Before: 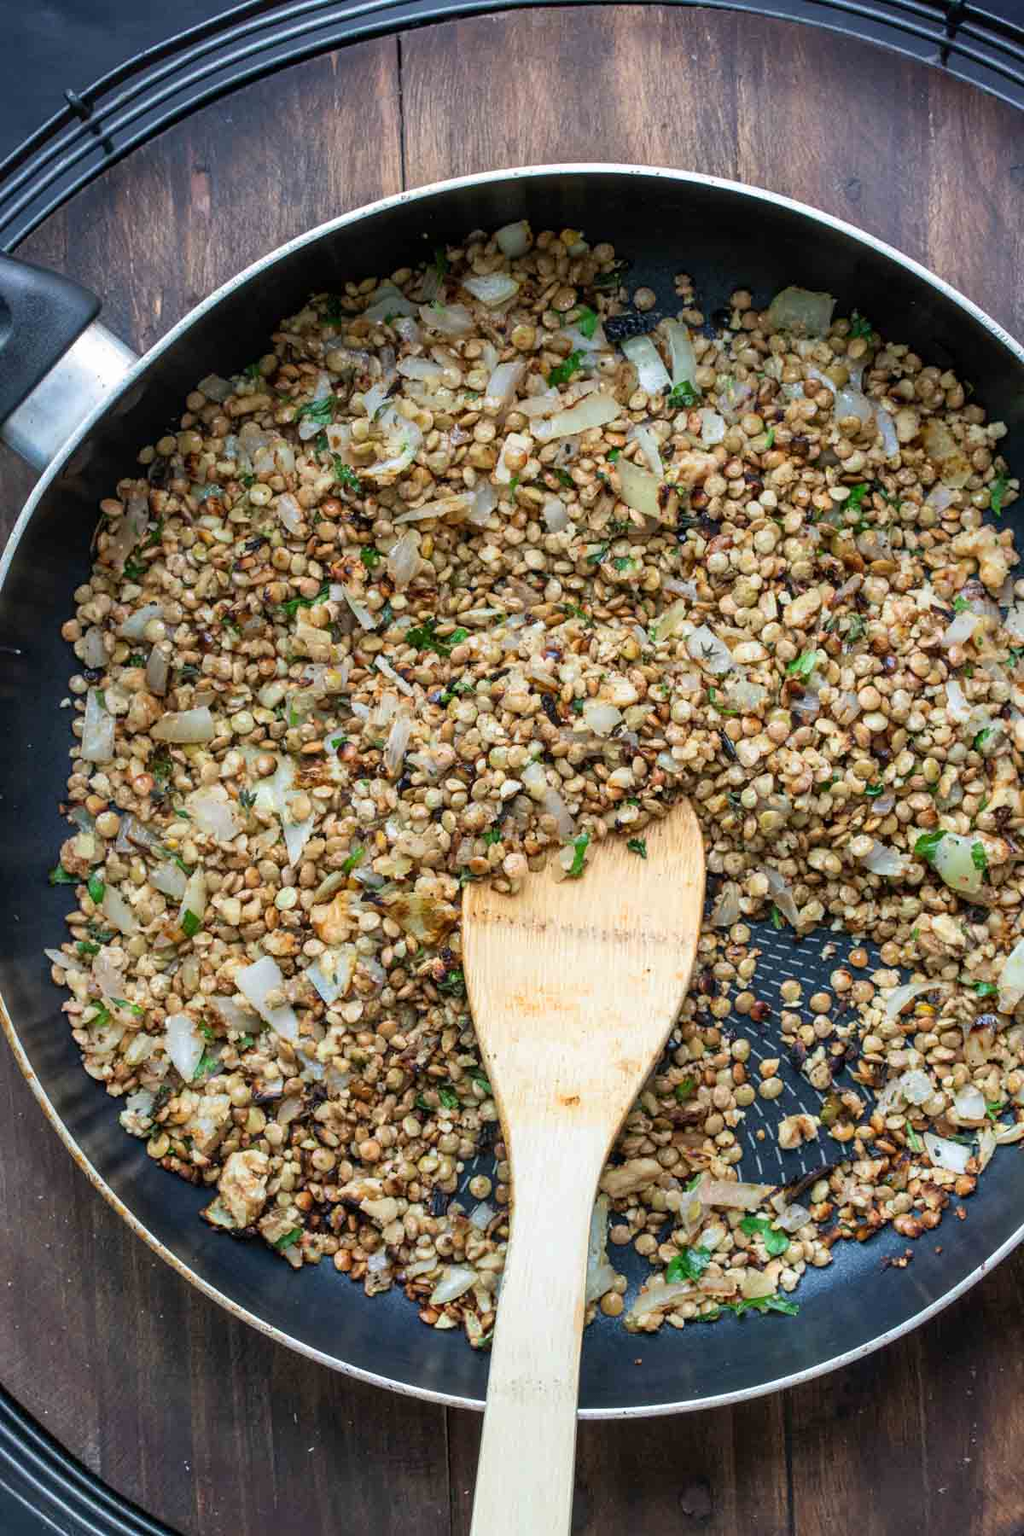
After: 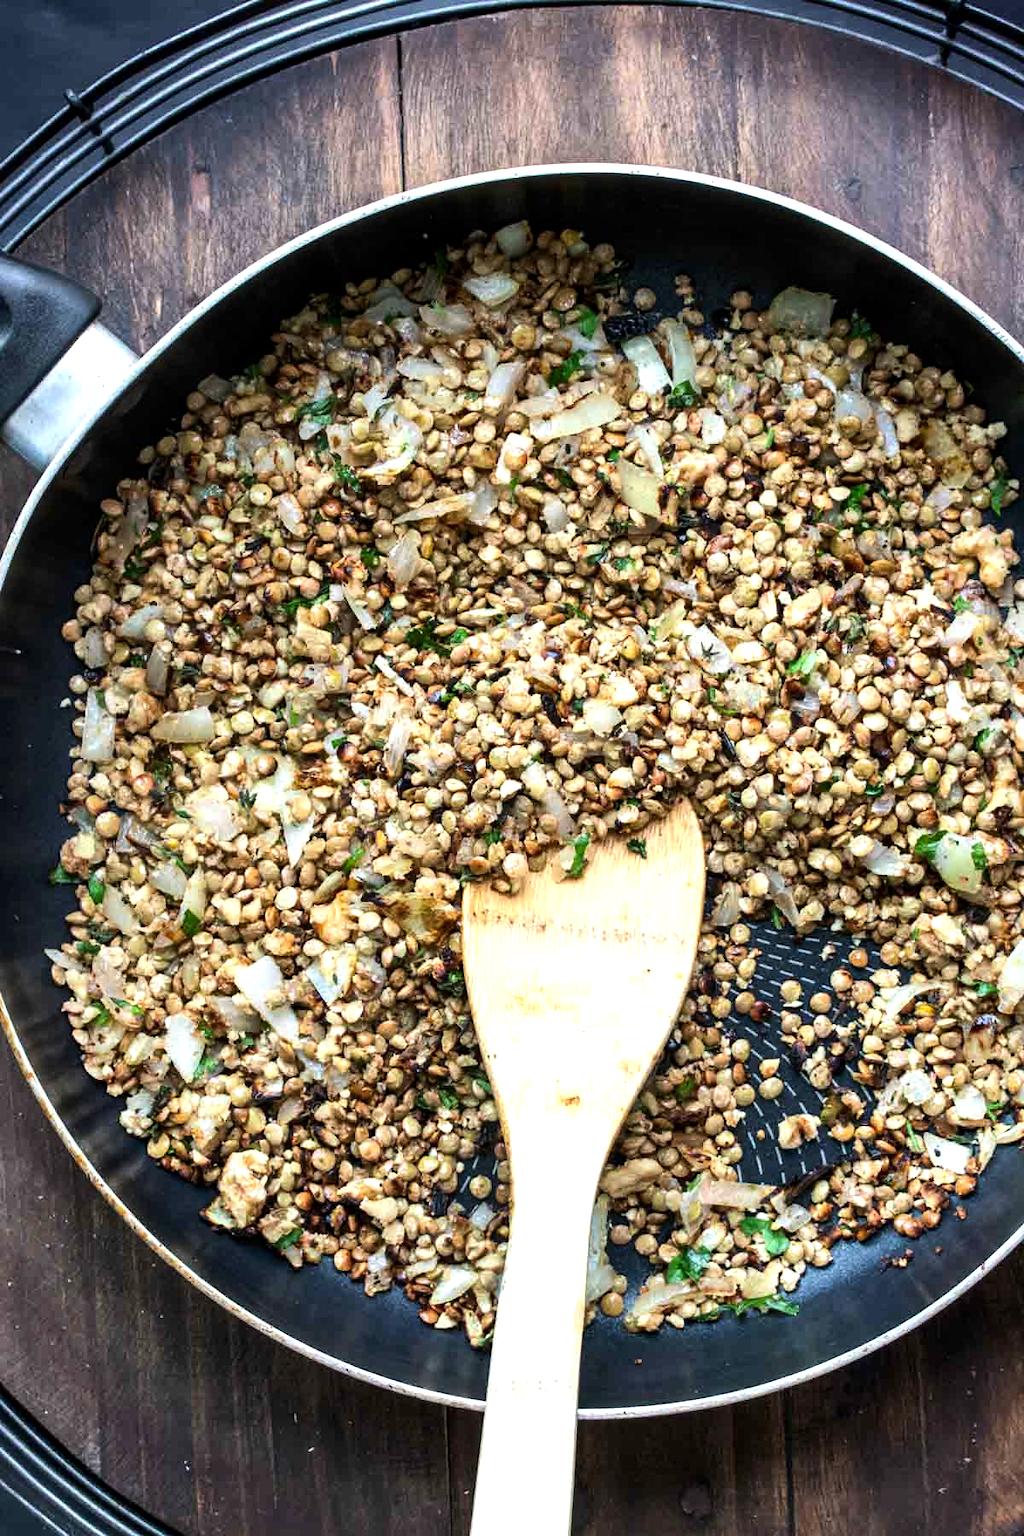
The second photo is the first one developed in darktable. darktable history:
local contrast: mode bilateral grid, contrast 20, coarseness 50, detail 119%, midtone range 0.2
tone equalizer: -8 EV -0.742 EV, -7 EV -0.712 EV, -6 EV -0.608 EV, -5 EV -0.406 EV, -3 EV 0.378 EV, -2 EV 0.6 EV, -1 EV 0.682 EV, +0 EV 0.76 EV, edges refinement/feathering 500, mask exposure compensation -1.57 EV, preserve details no
